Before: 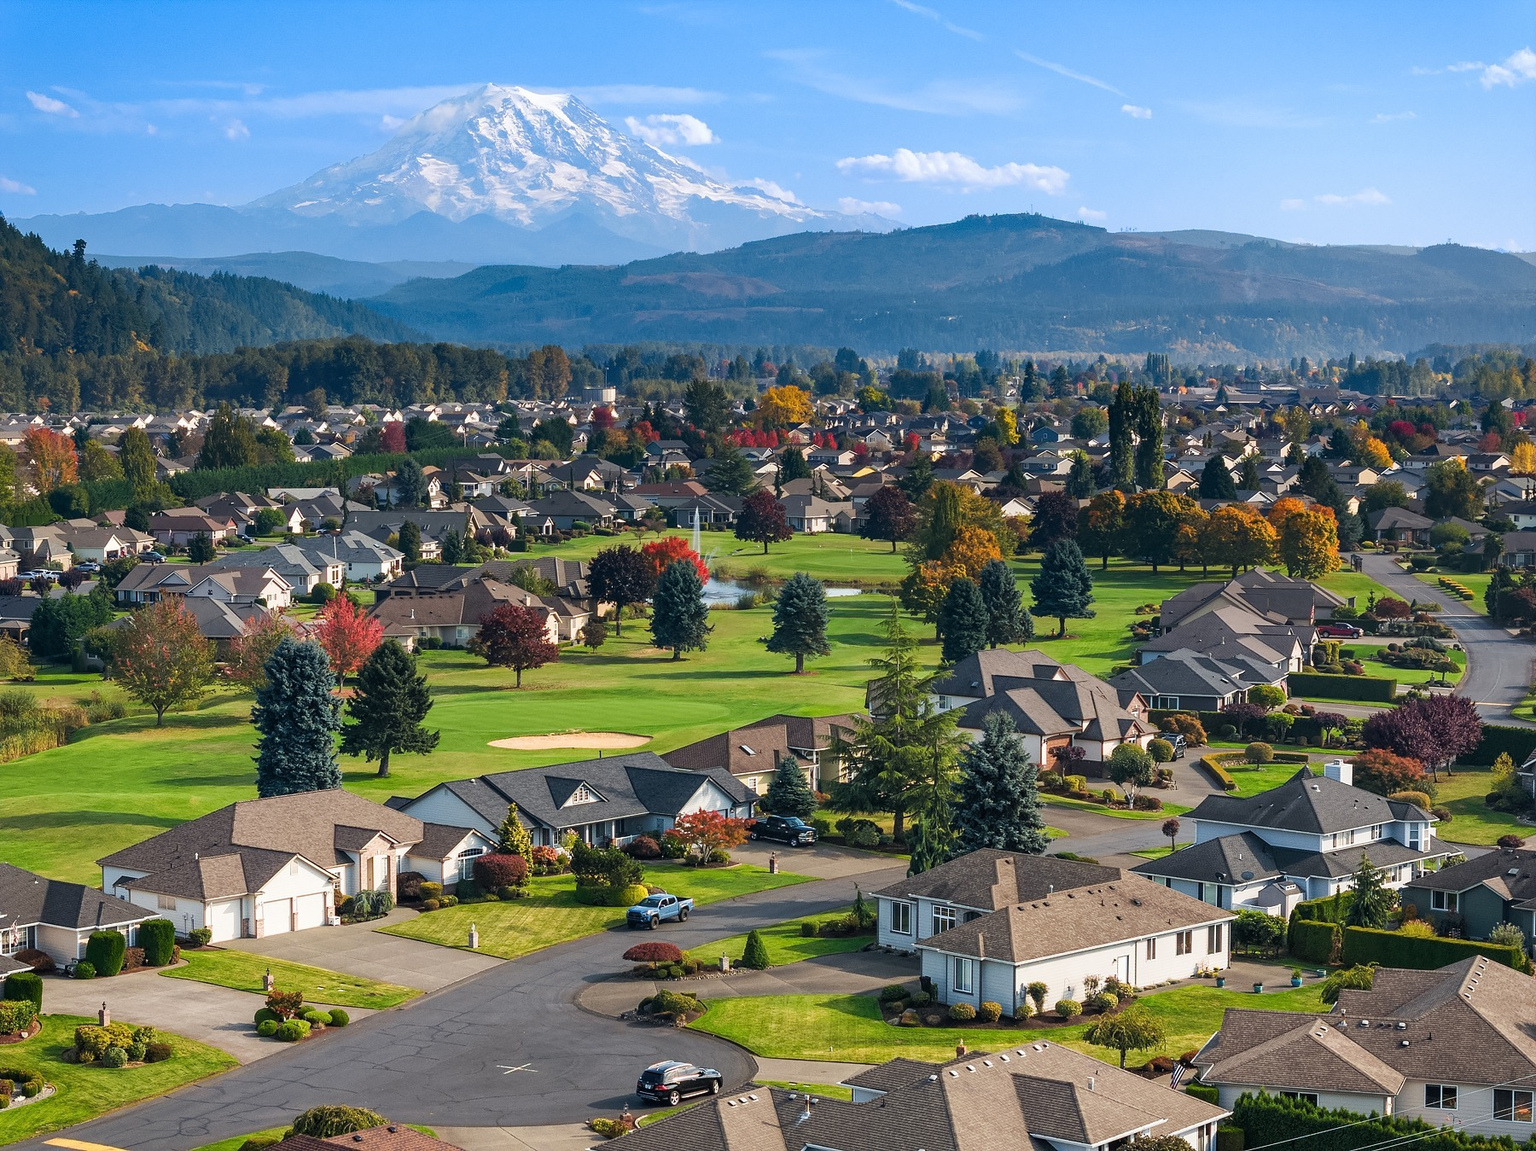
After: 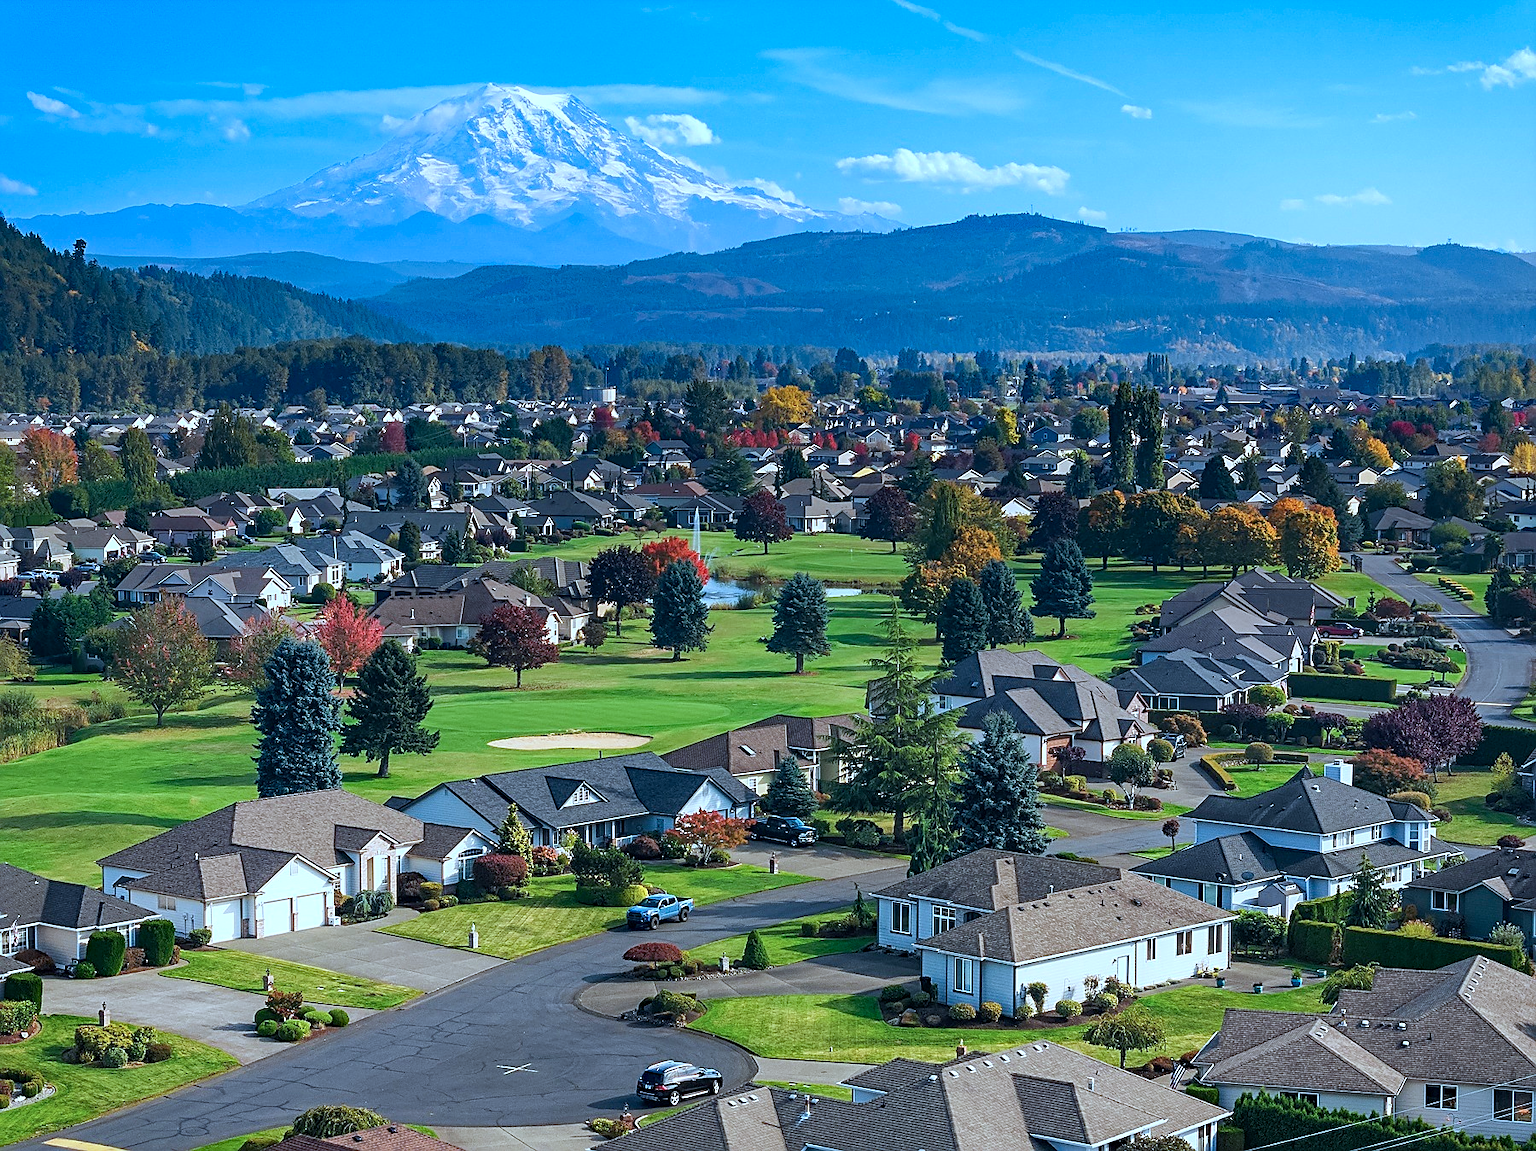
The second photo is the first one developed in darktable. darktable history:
sharpen: on, module defaults
color calibration: x 0.398, y 0.386, temperature 3651.63 K
haze removal: compatibility mode true, adaptive false
